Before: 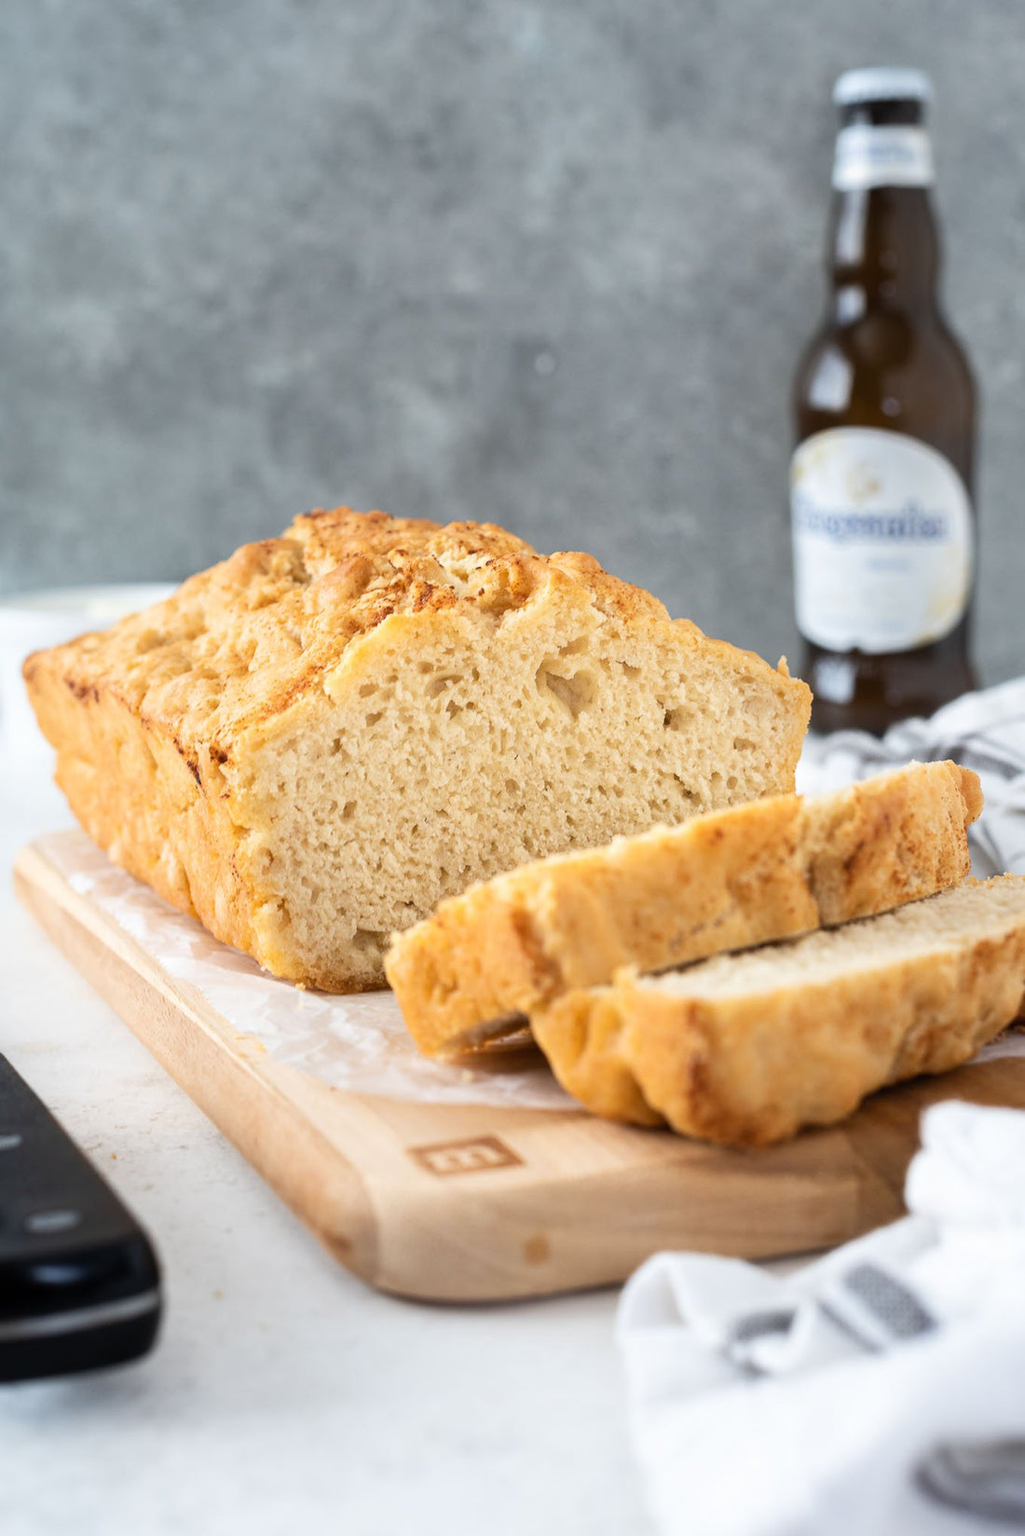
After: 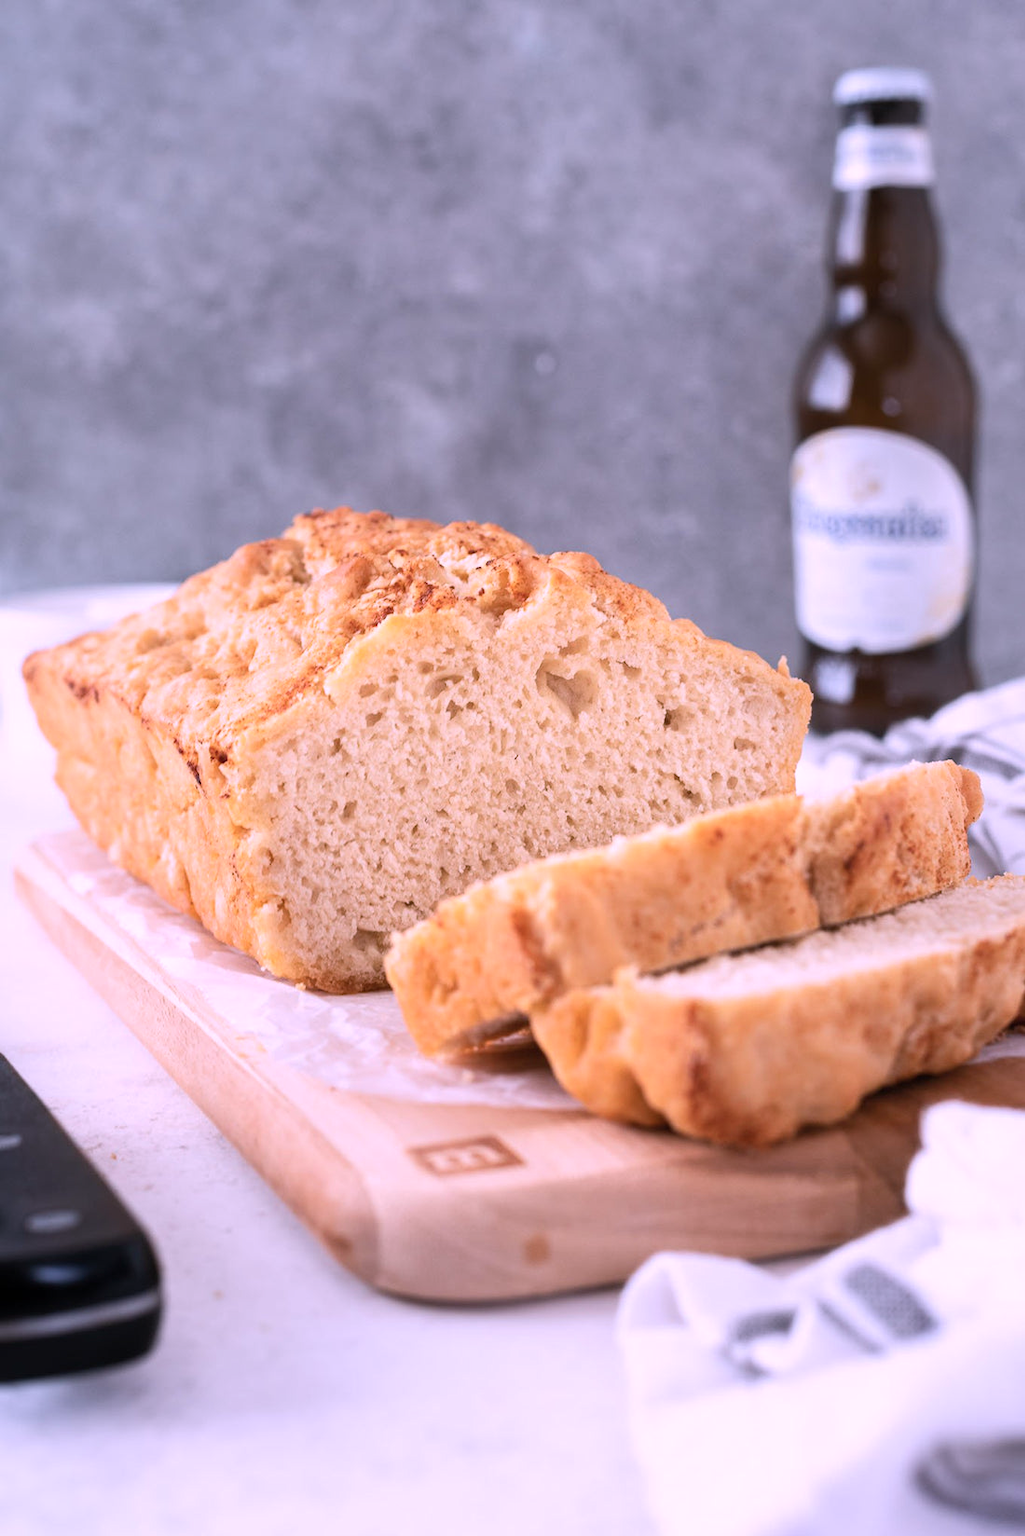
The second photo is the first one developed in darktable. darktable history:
color correction: highlights a* 15.46, highlights b* -20.39
tone equalizer: -7 EV 0.124 EV, edges refinement/feathering 500, mask exposure compensation -1.57 EV, preserve details no
